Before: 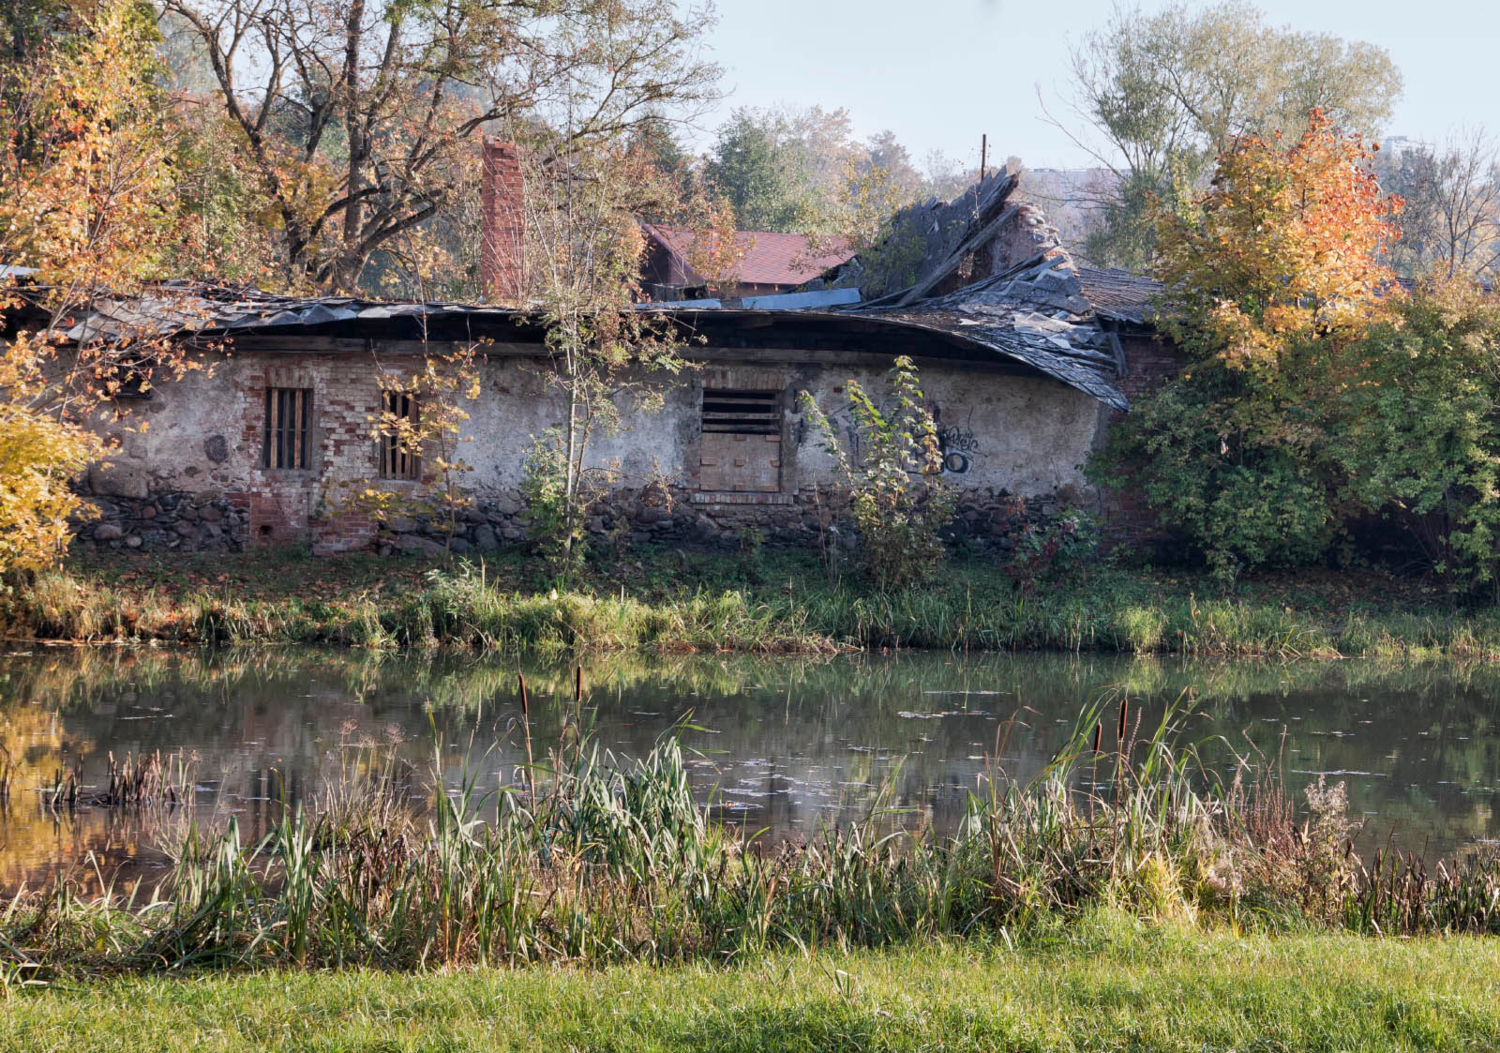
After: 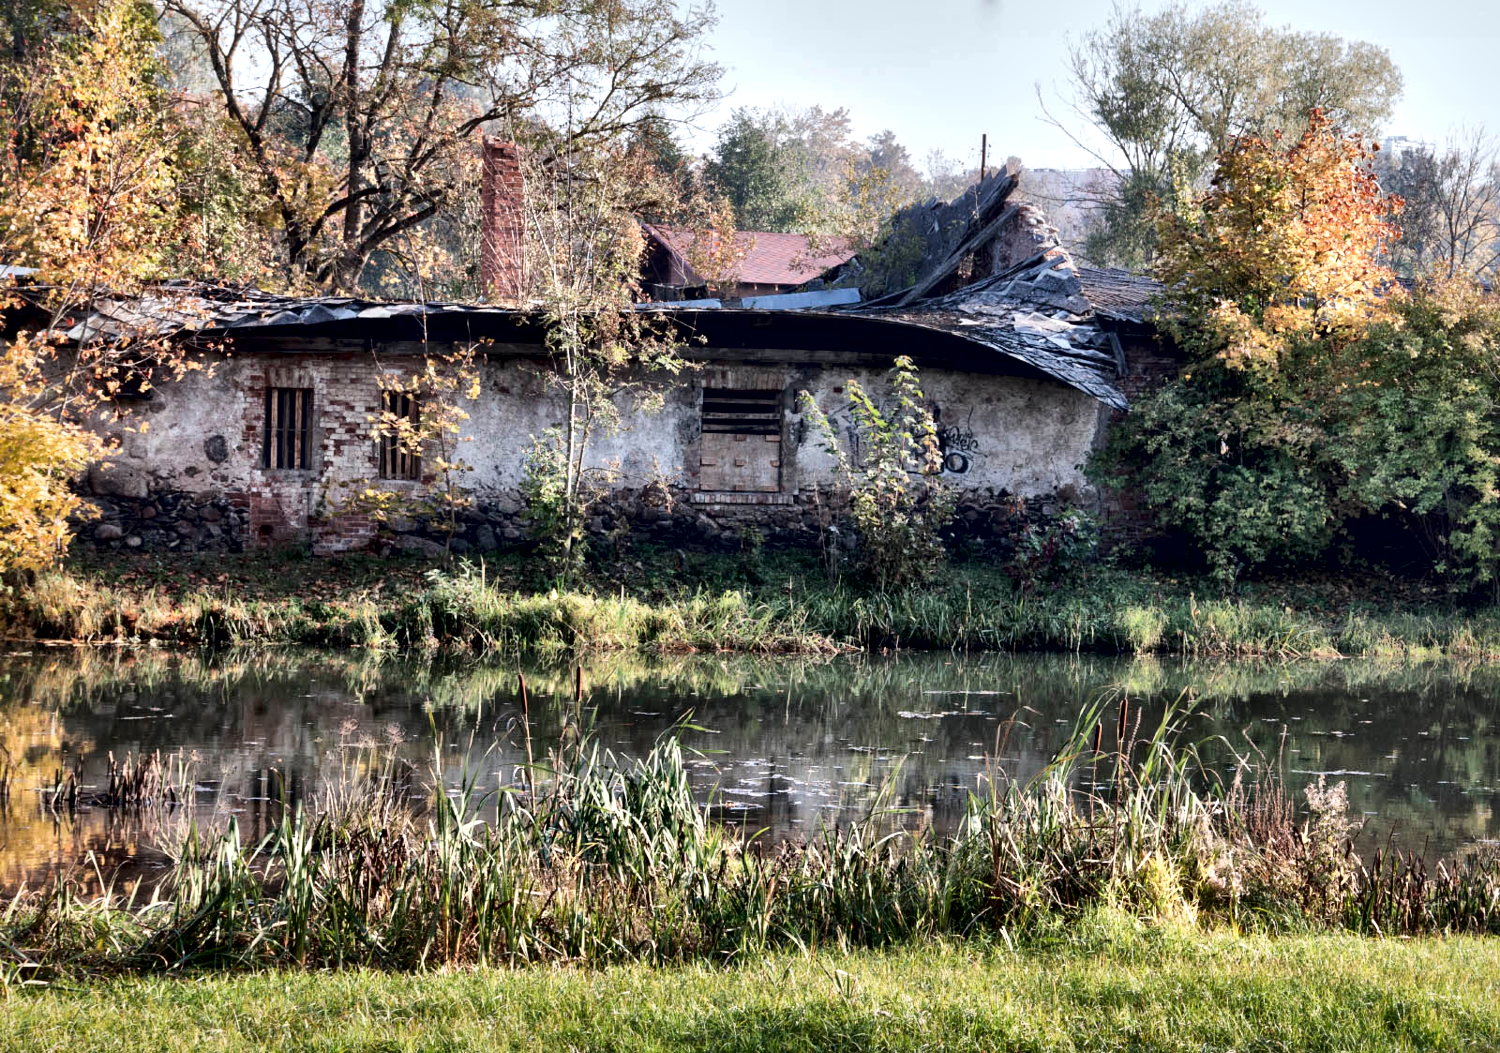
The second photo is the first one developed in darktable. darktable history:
local contrast: mode bilateral grid, contrast 43, coarseness 68, detail 214%, midtone range 0.2
